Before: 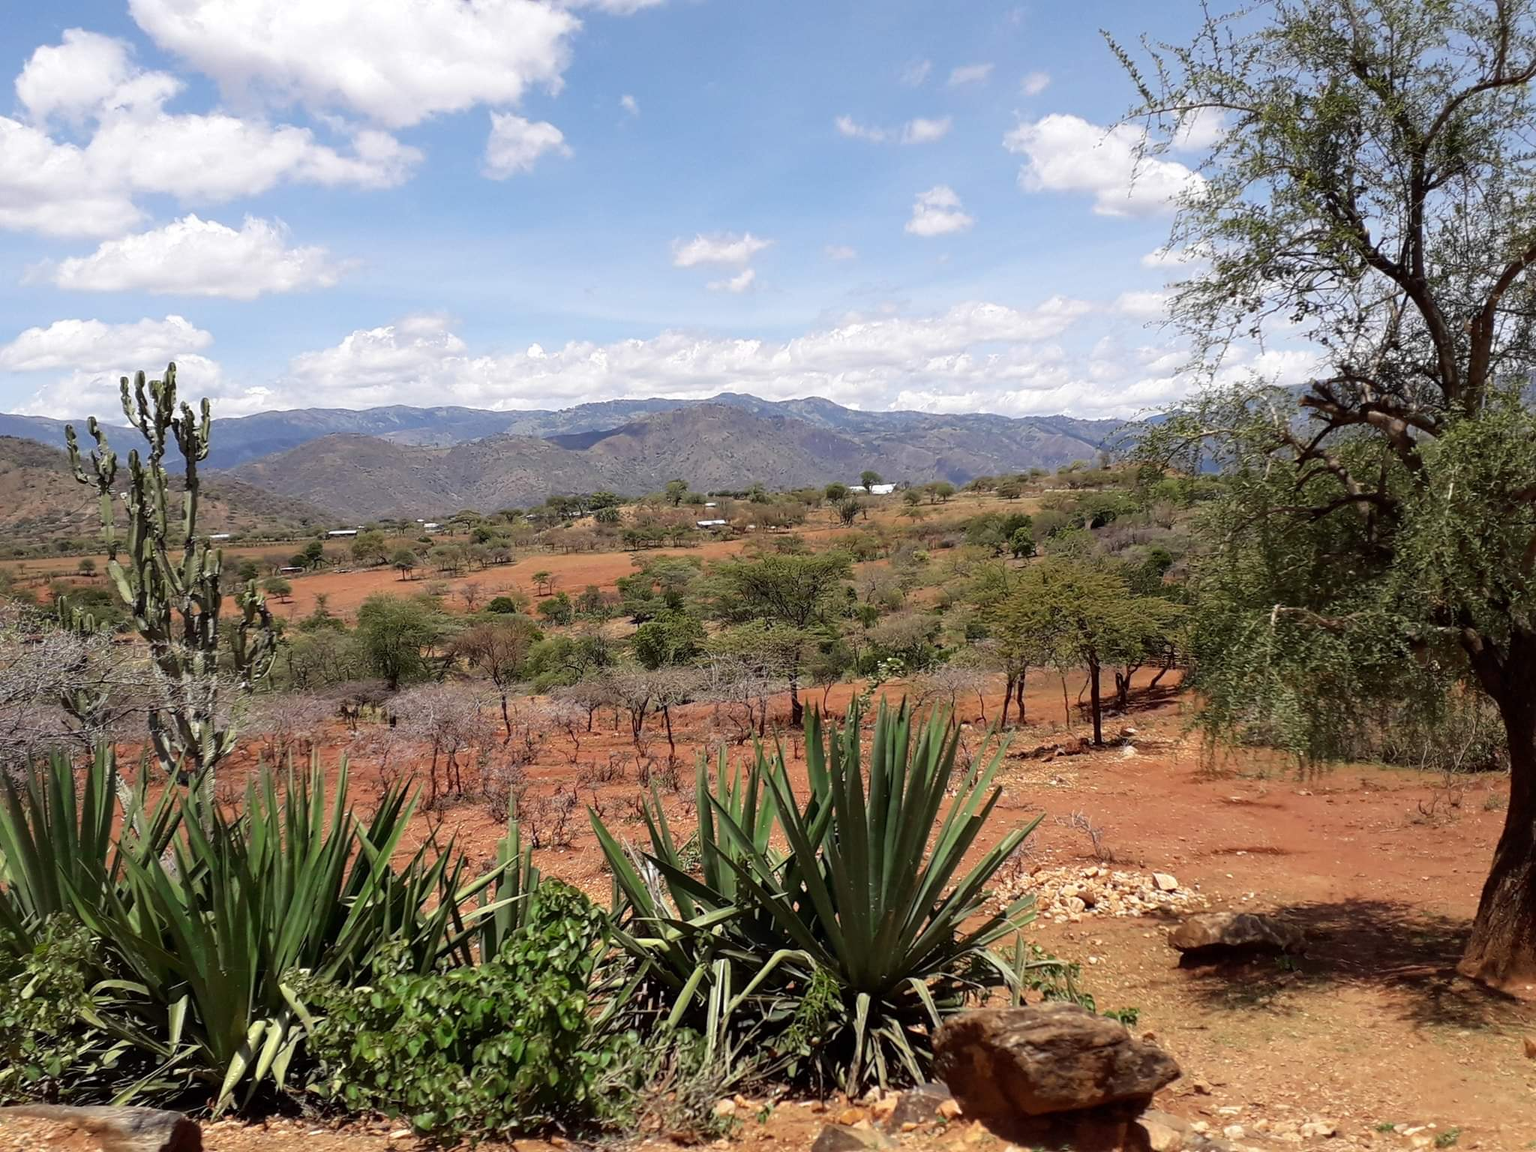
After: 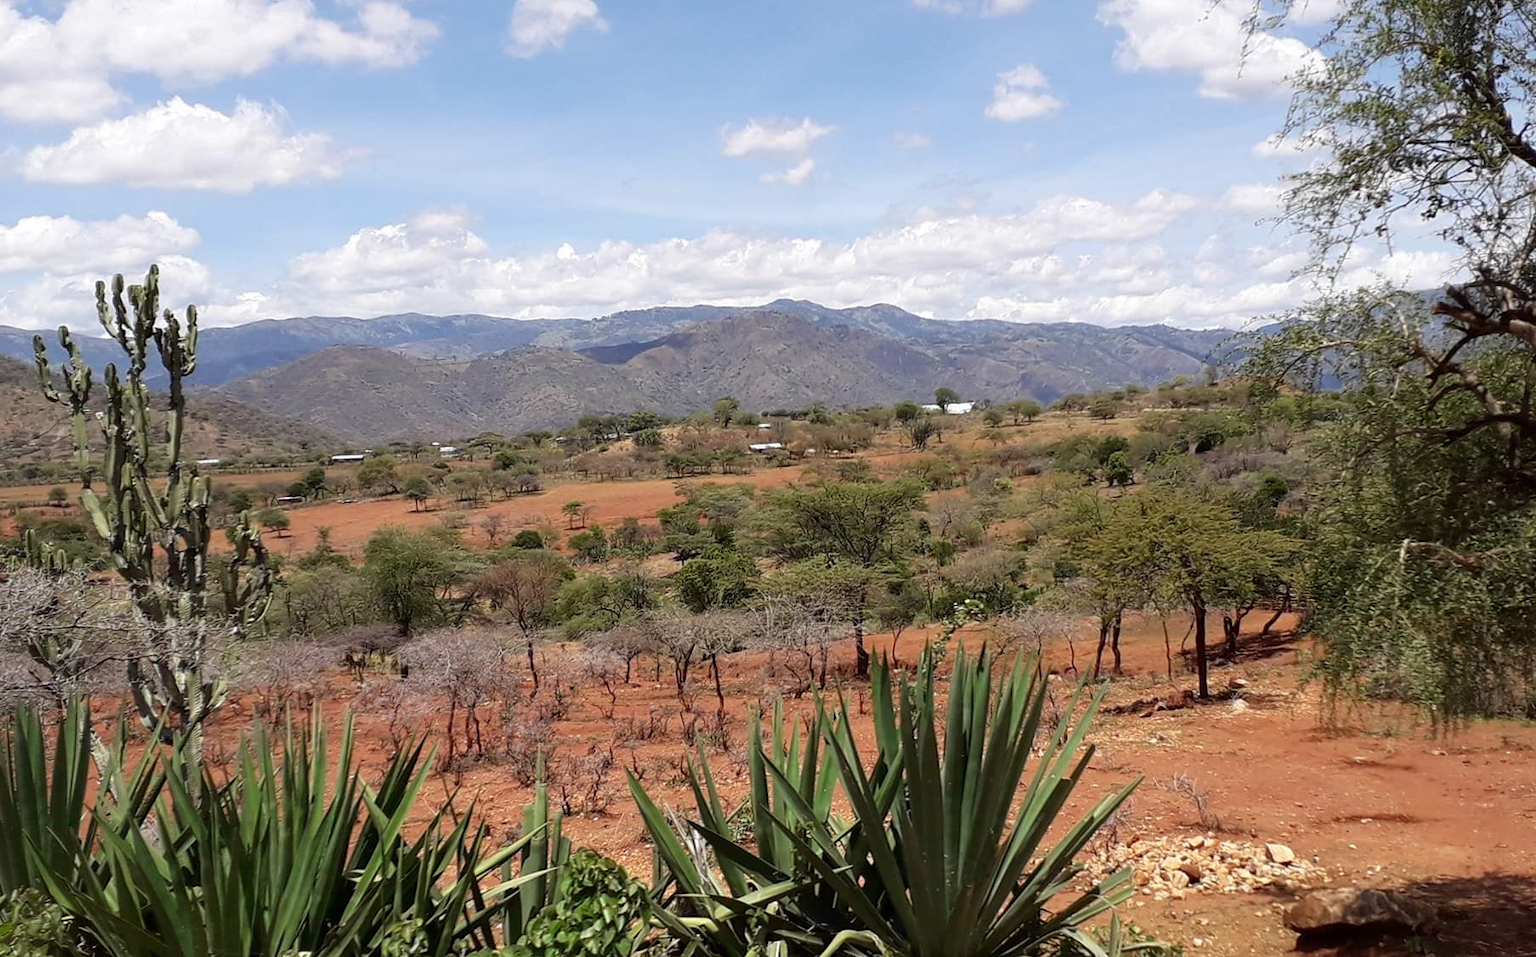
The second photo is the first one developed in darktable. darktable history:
crop and rotate: left 2.386%, top 11.224%, right 9.367%, bottom 15.435%
